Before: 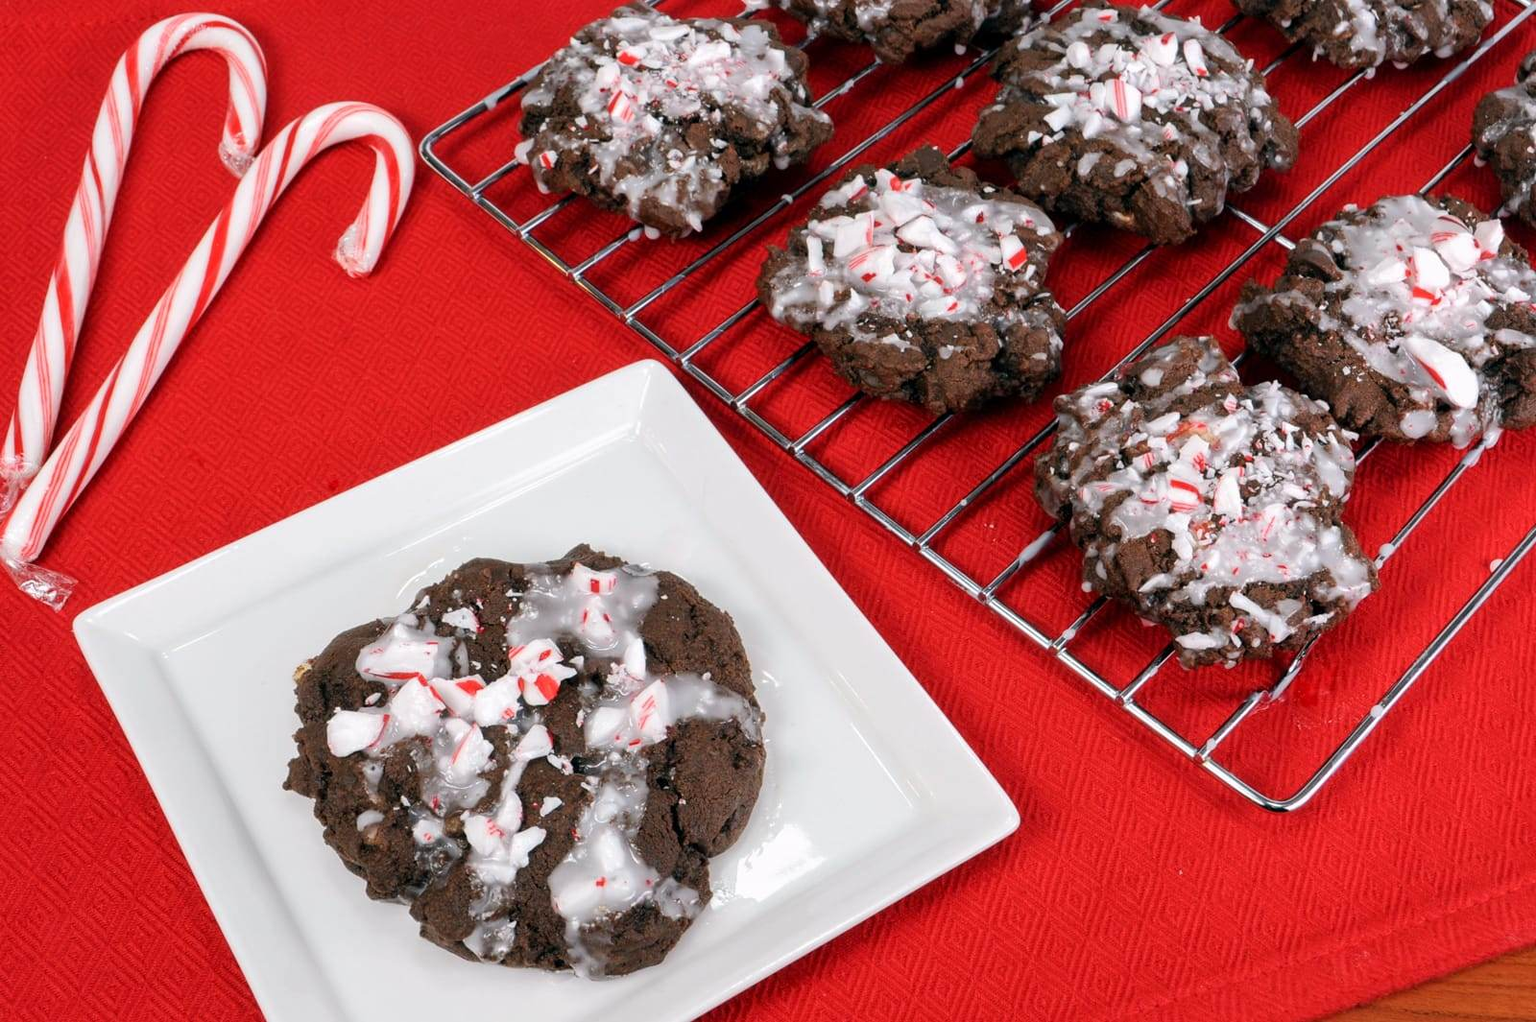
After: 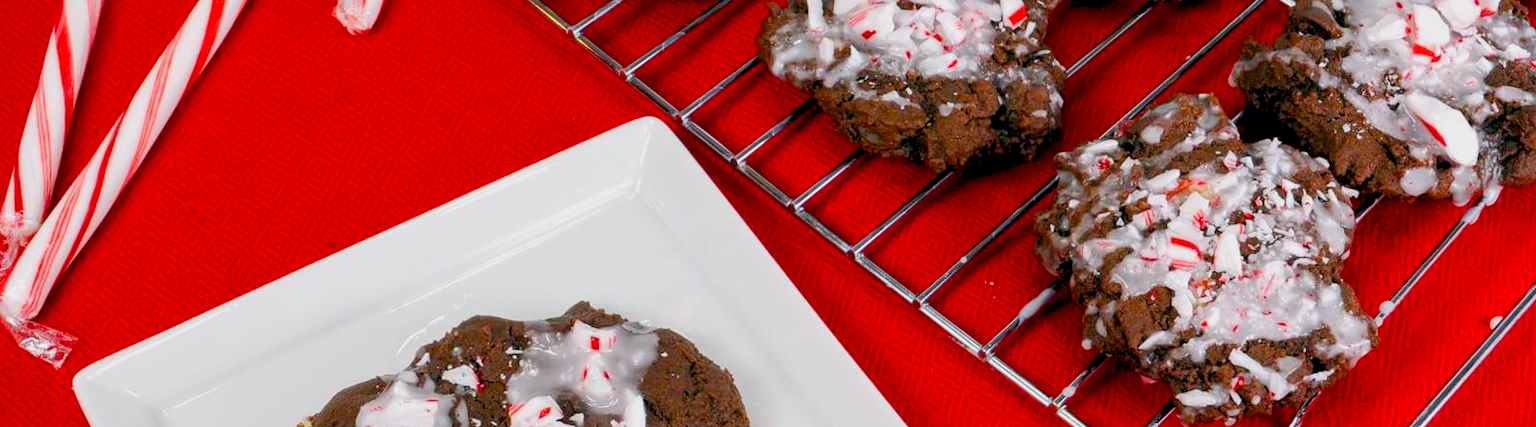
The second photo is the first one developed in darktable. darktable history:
crop and rotate: top 23.84%, bottom 34.294%
tone equalizer: on, module defaults
color balance rgb: global offset › luminance -0.5%, perceptual saturation grading › highlights -17.77%, perceptual saturation grading › mid-tones 33.1%, perceptual saturation grading › shadows 50.52%, perceptual brilliance grading › highlights 10.8%, perceptual brilliance grading › shadows -10.8%, global vibrance 24.22%, contrast -25%
